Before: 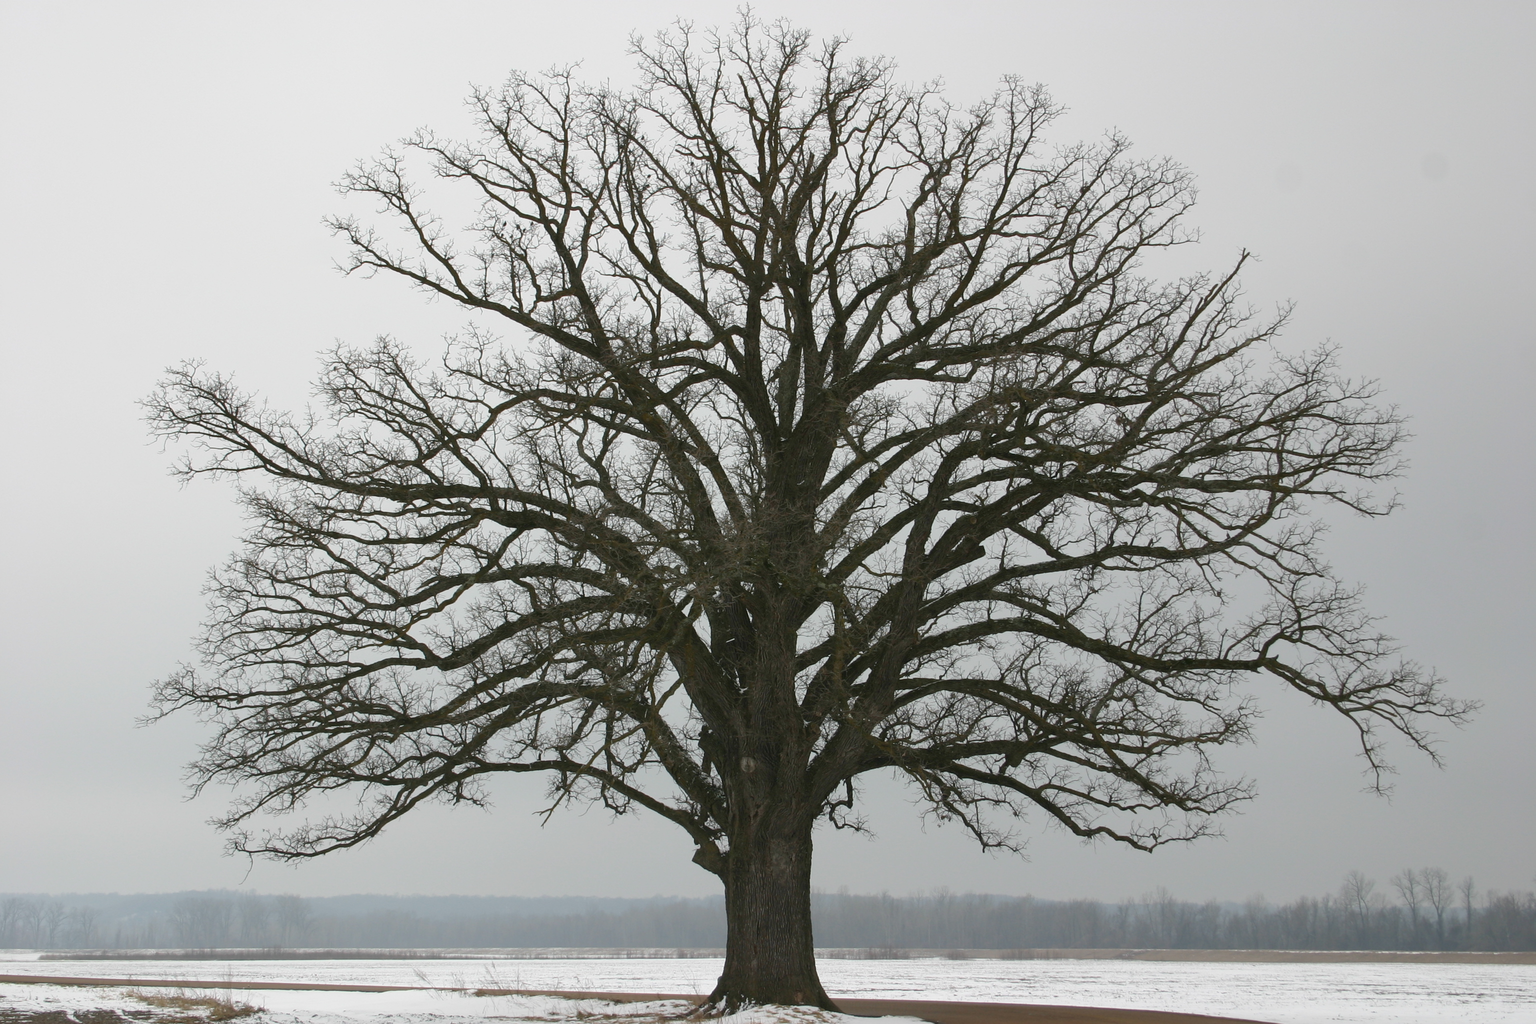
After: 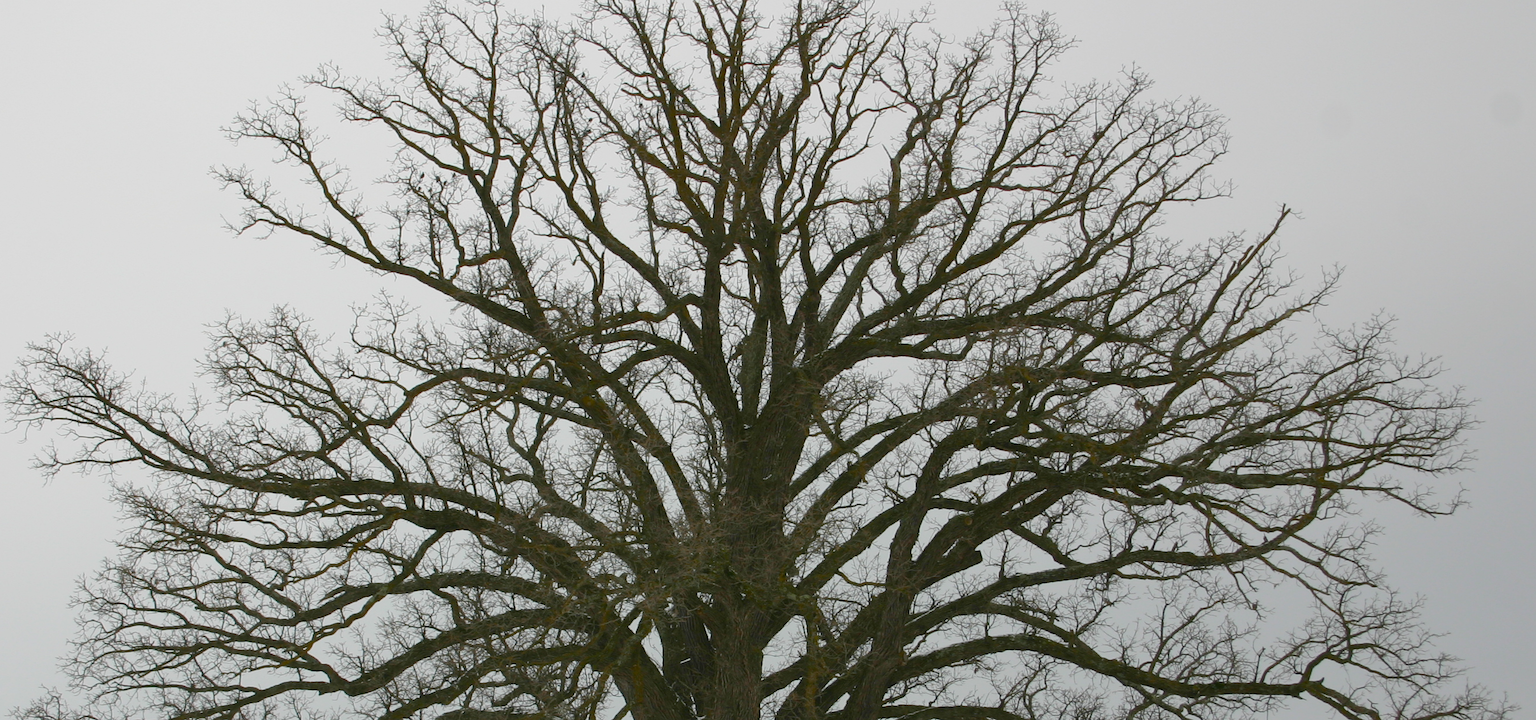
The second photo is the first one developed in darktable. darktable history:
crop and rotate: left 9.286%, top 7.182%, right 4.875%, bottom 32.44%
color balance rgb: perceptual saturation grading › global saturation 36.162%, perceptual saturation grading › shadows 35.723%, global vibrance -16.161%, contrast -5.519%
